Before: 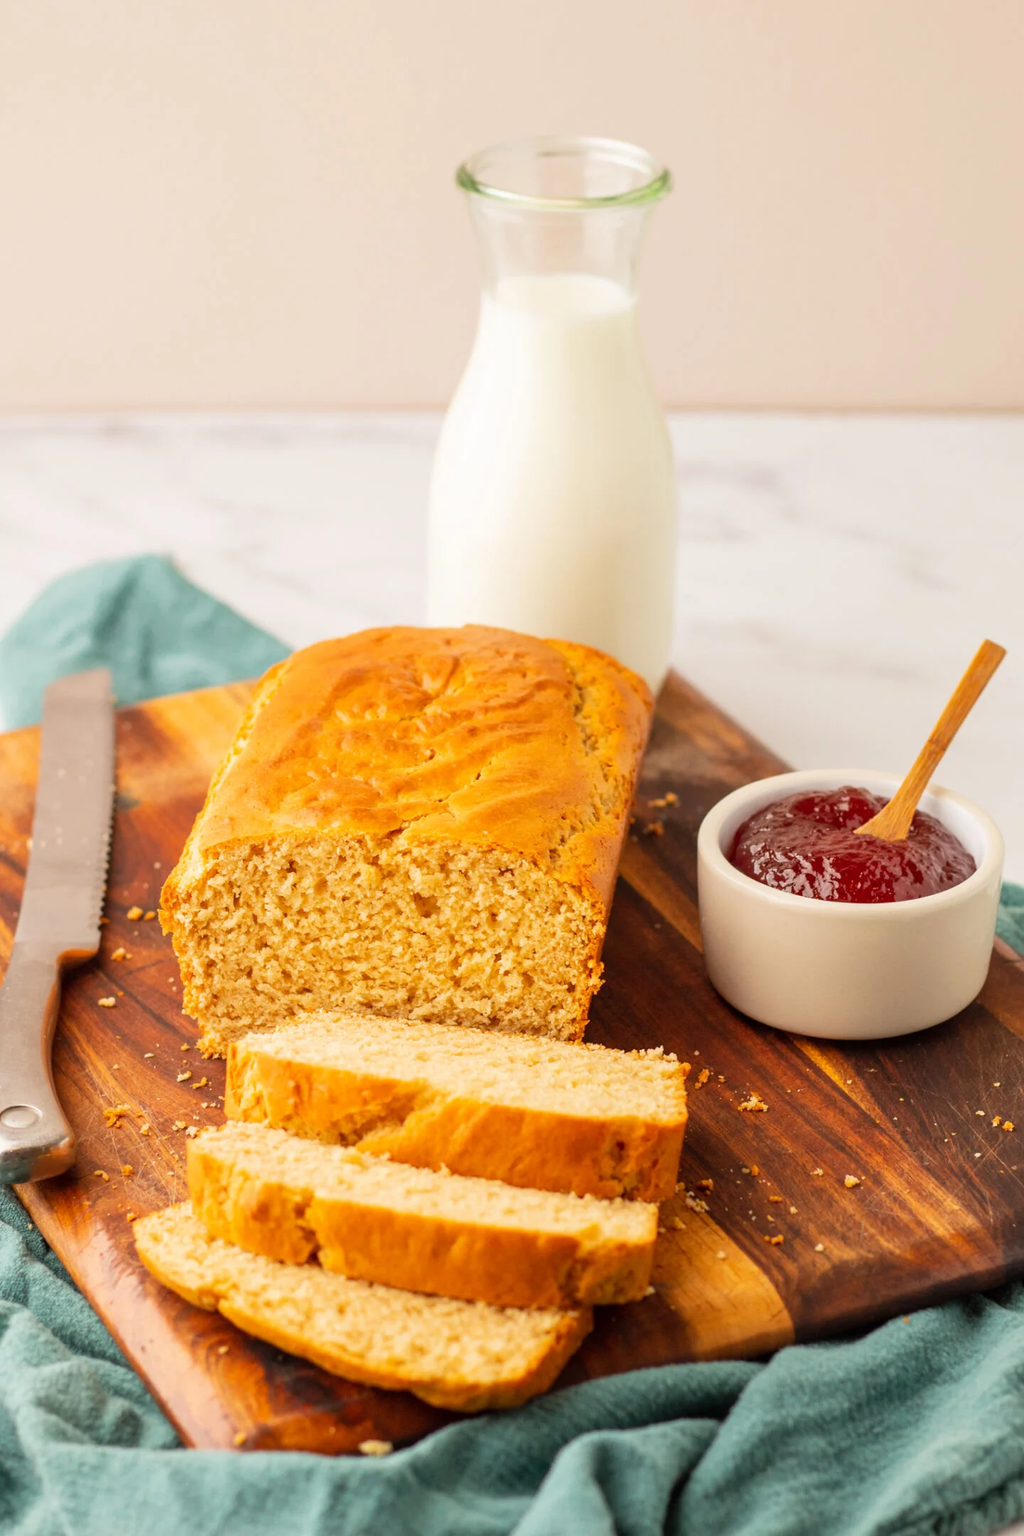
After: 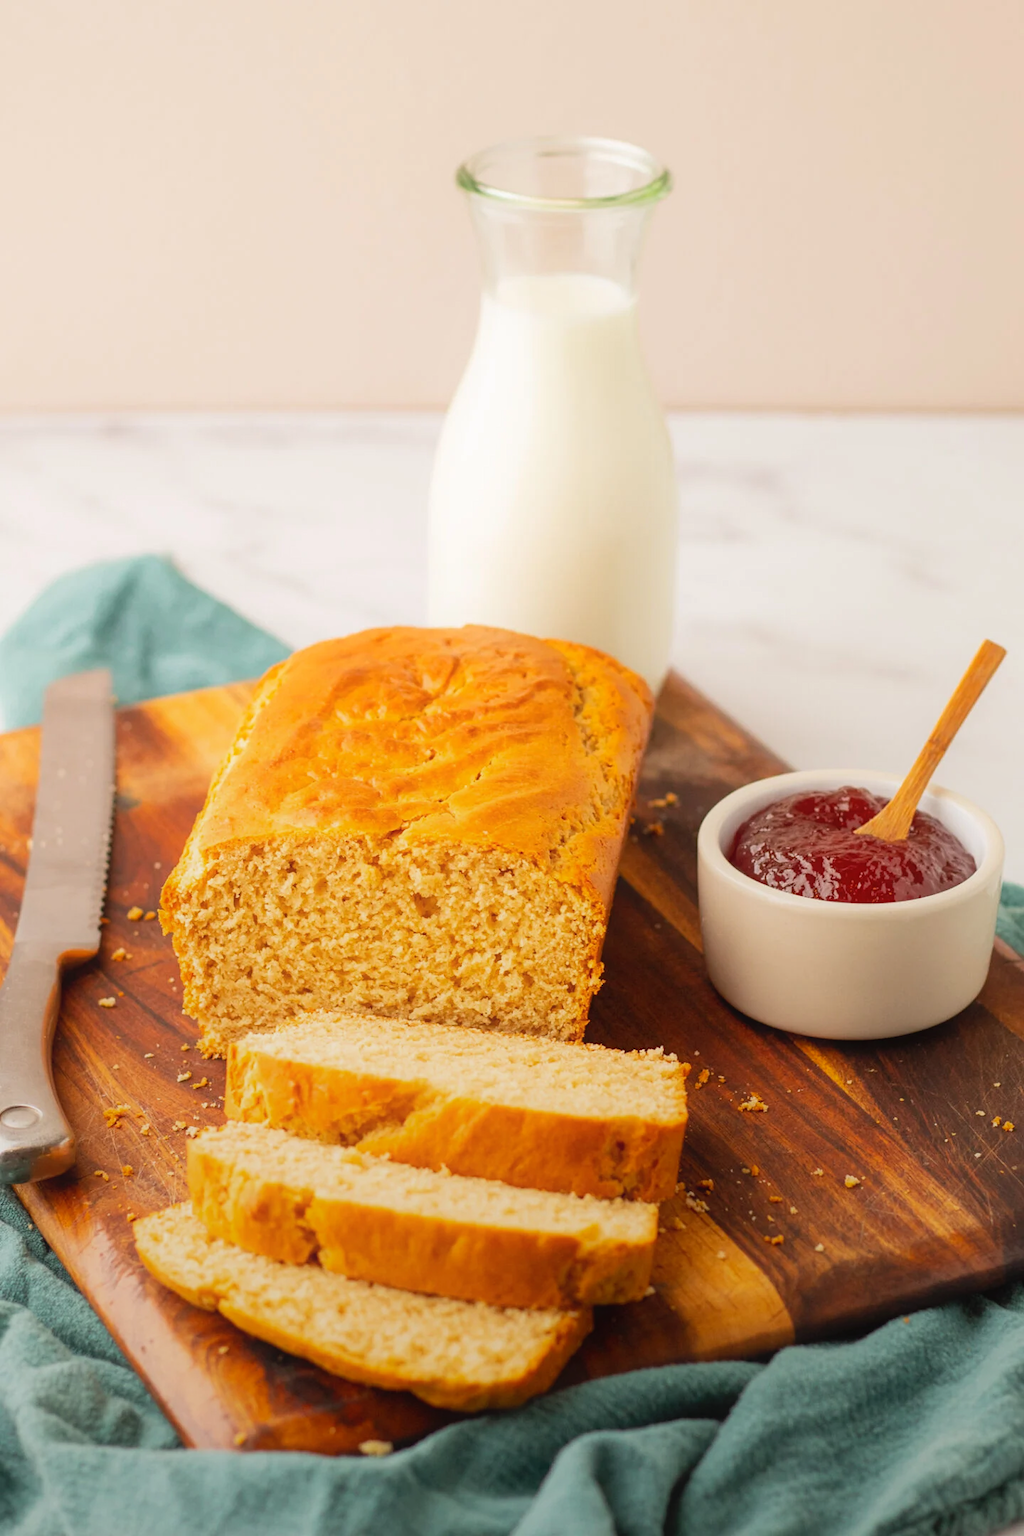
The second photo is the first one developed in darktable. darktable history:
graduated density: rotation -180°, offset 24.95
contrast equalizer: y [[0.5, 0.488, 0.462, 0.461, 0.491, 0.5], [0.5 ×6], [0.5 ×6], [0 ×6], [0 ×6]]
